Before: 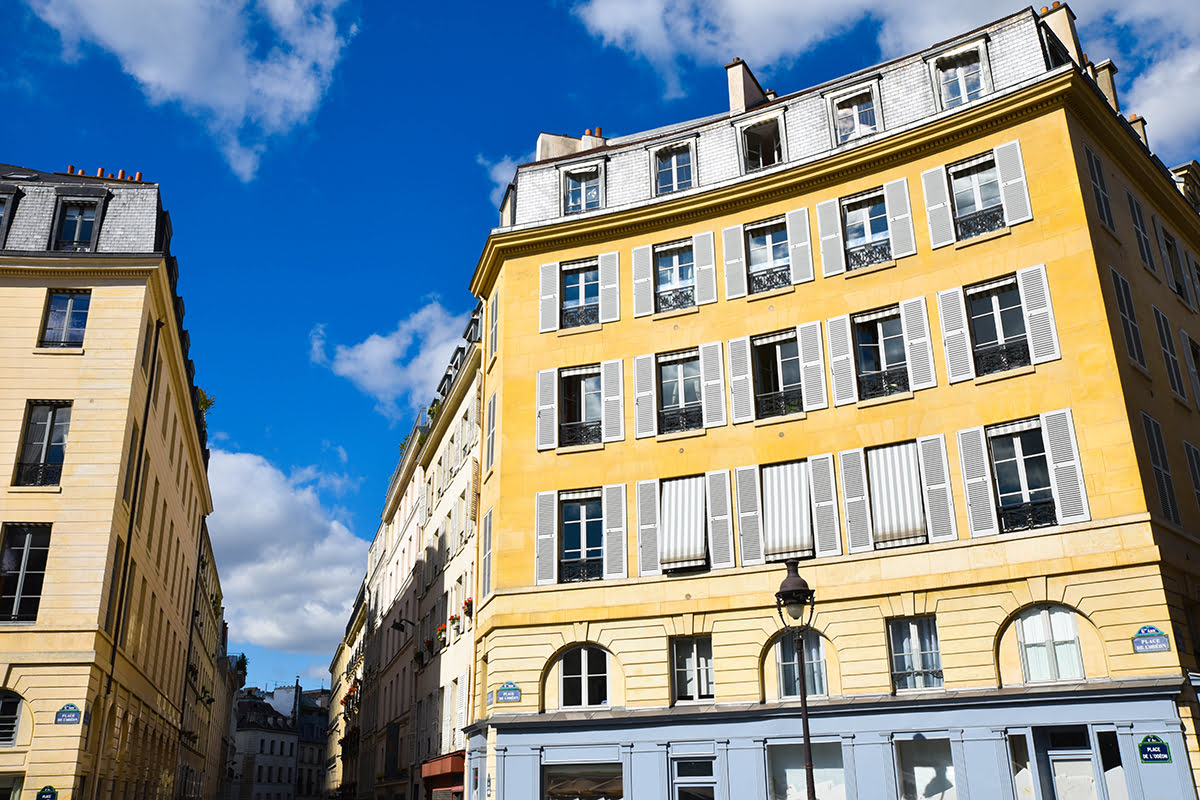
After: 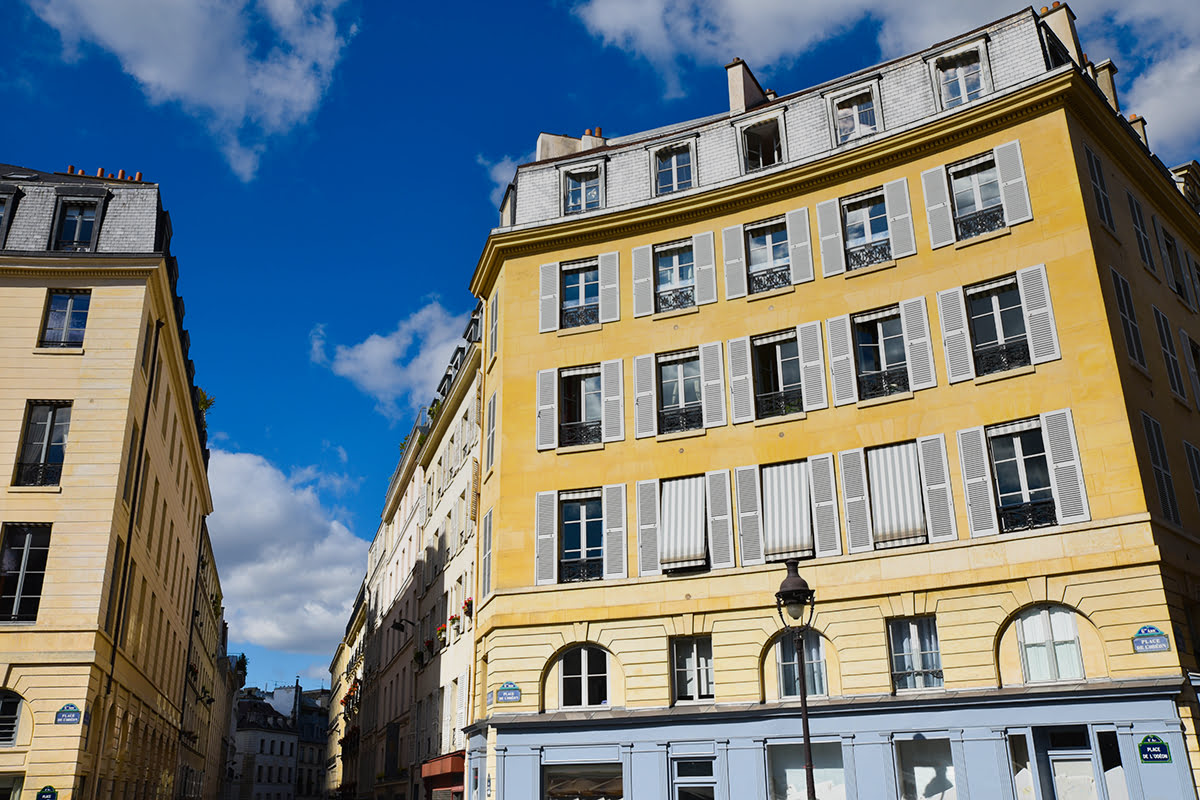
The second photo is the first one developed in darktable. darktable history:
graduated density: rotation 5.63°, offset 76.9
bloom: size 9%, threshold 100%, strength 7%
